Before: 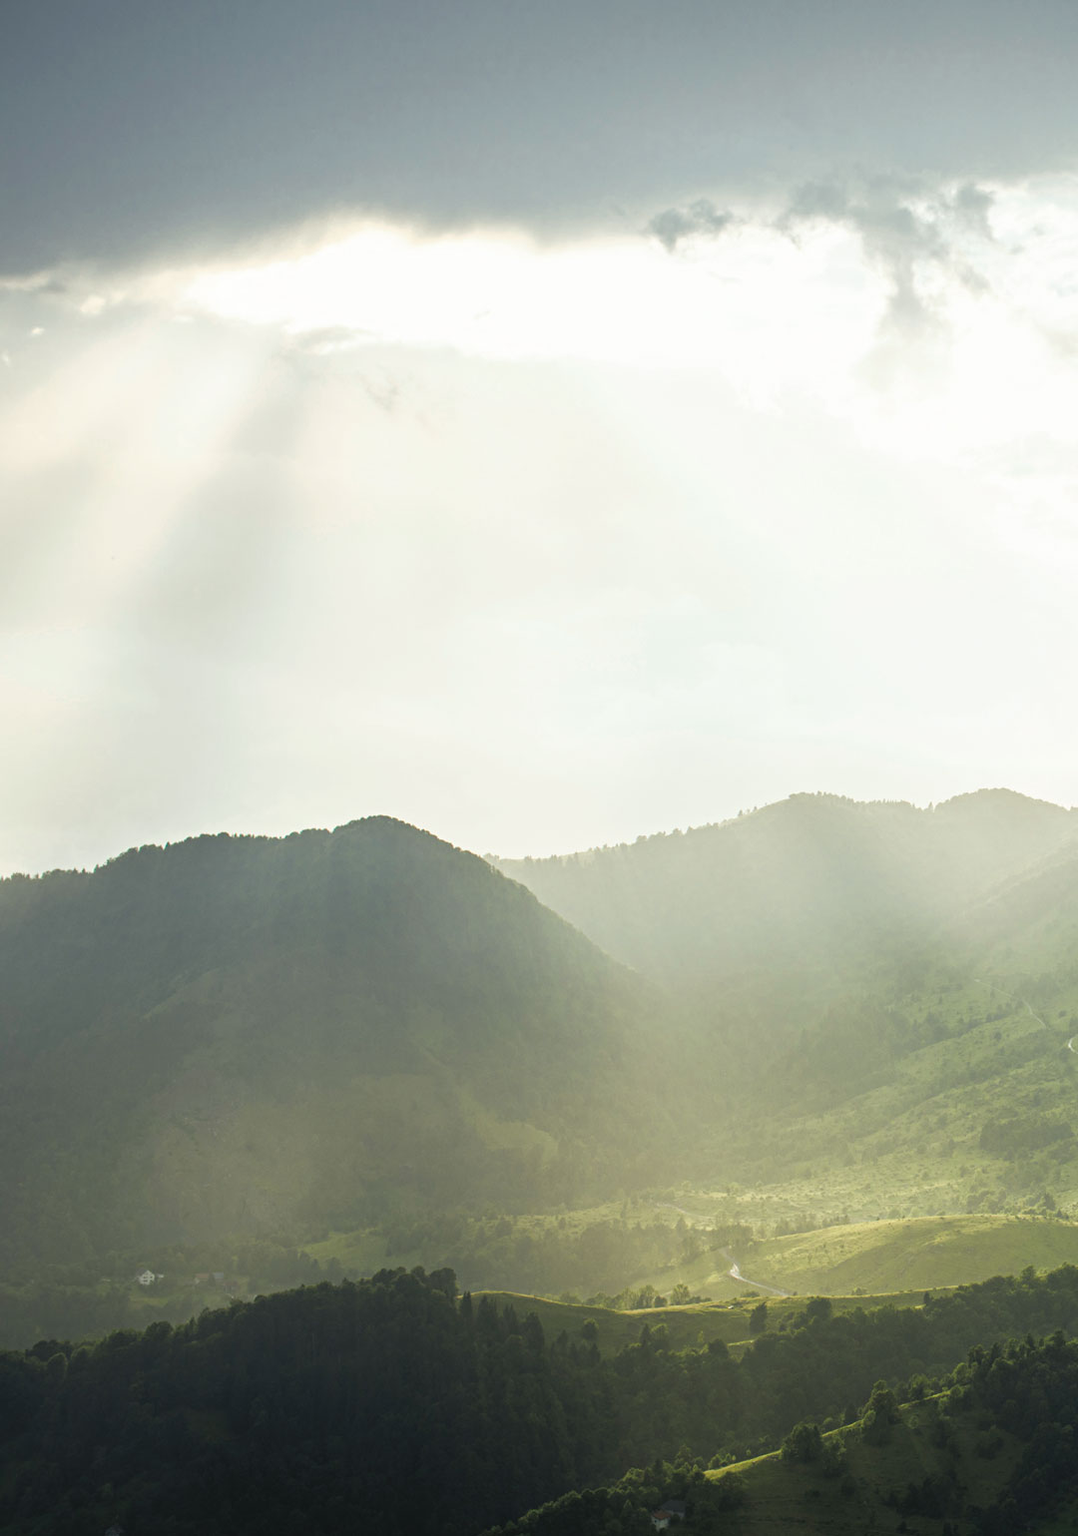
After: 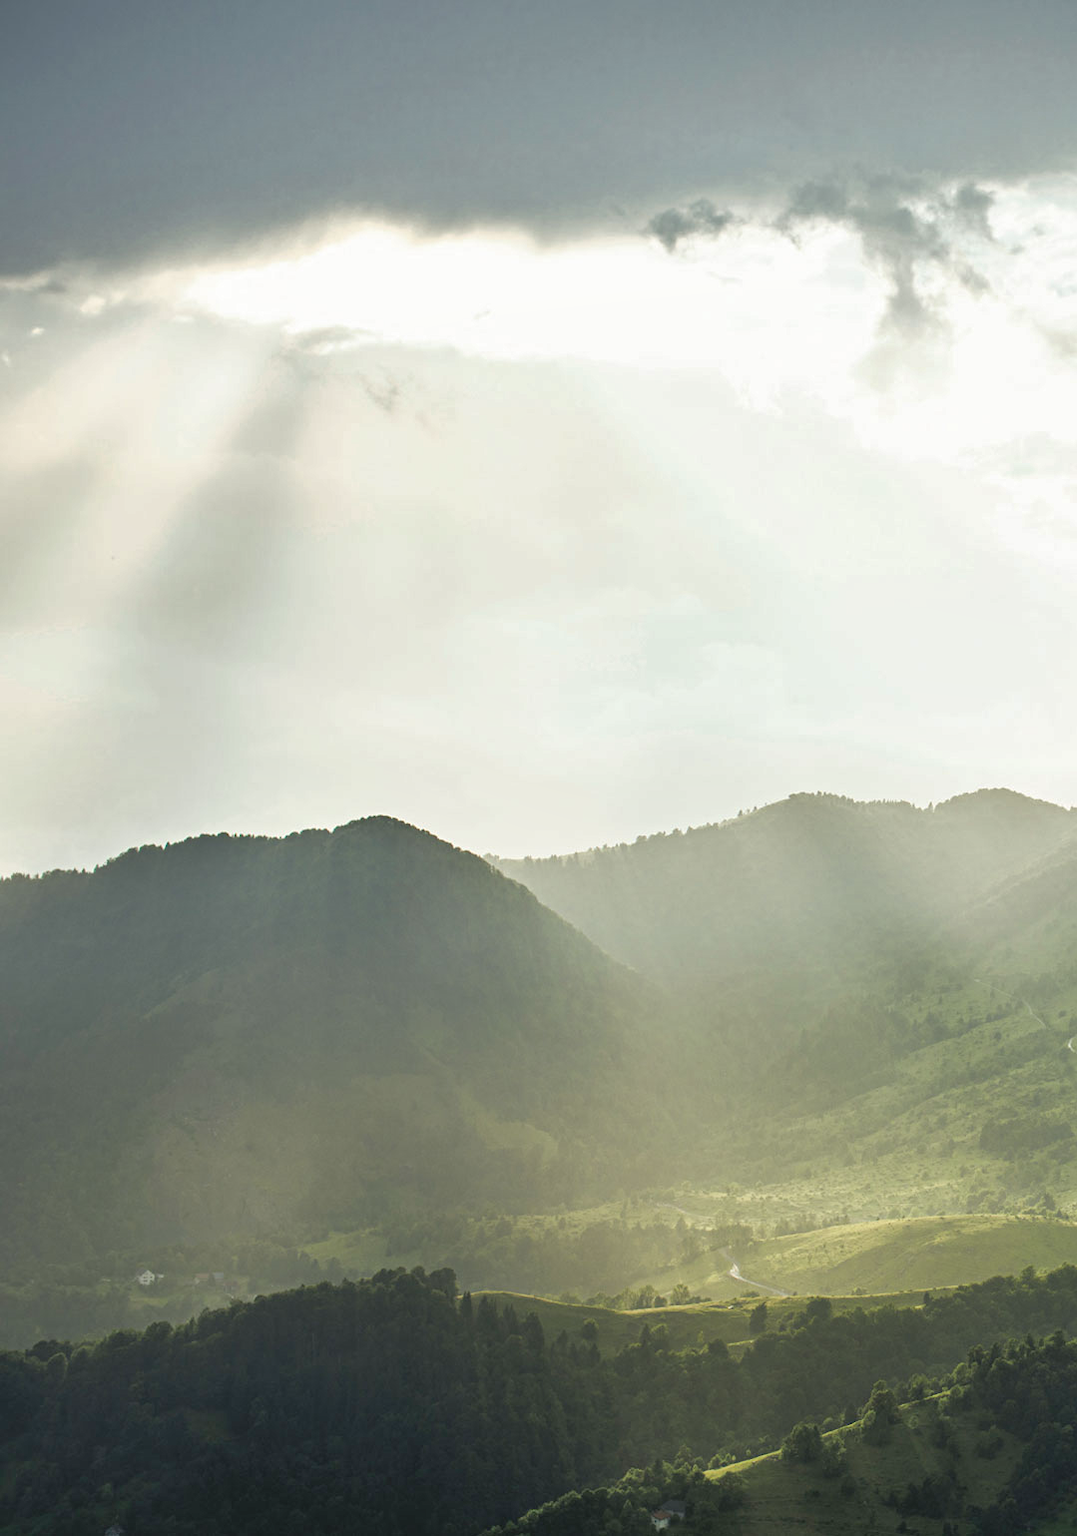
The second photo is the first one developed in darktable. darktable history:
shadows and highlights: low approximation 0.01, soften with gaussian
color zones: curves: ch0 [(0, 0.5) (0.143, 0.52) (0.286, 0.5) (0.429, 0.5) (0.571, 0.5) (0.714, 0.5) (0.857, 0.5) (1, 0.5)]; ch1 [(0, 0.489) (0.155, 0.45) (0.286, 0.466) (0.429, 0.5) (0.571, 0.5) (0.714, 0.5) (0.857, 0.5) (1, 0.489)]
